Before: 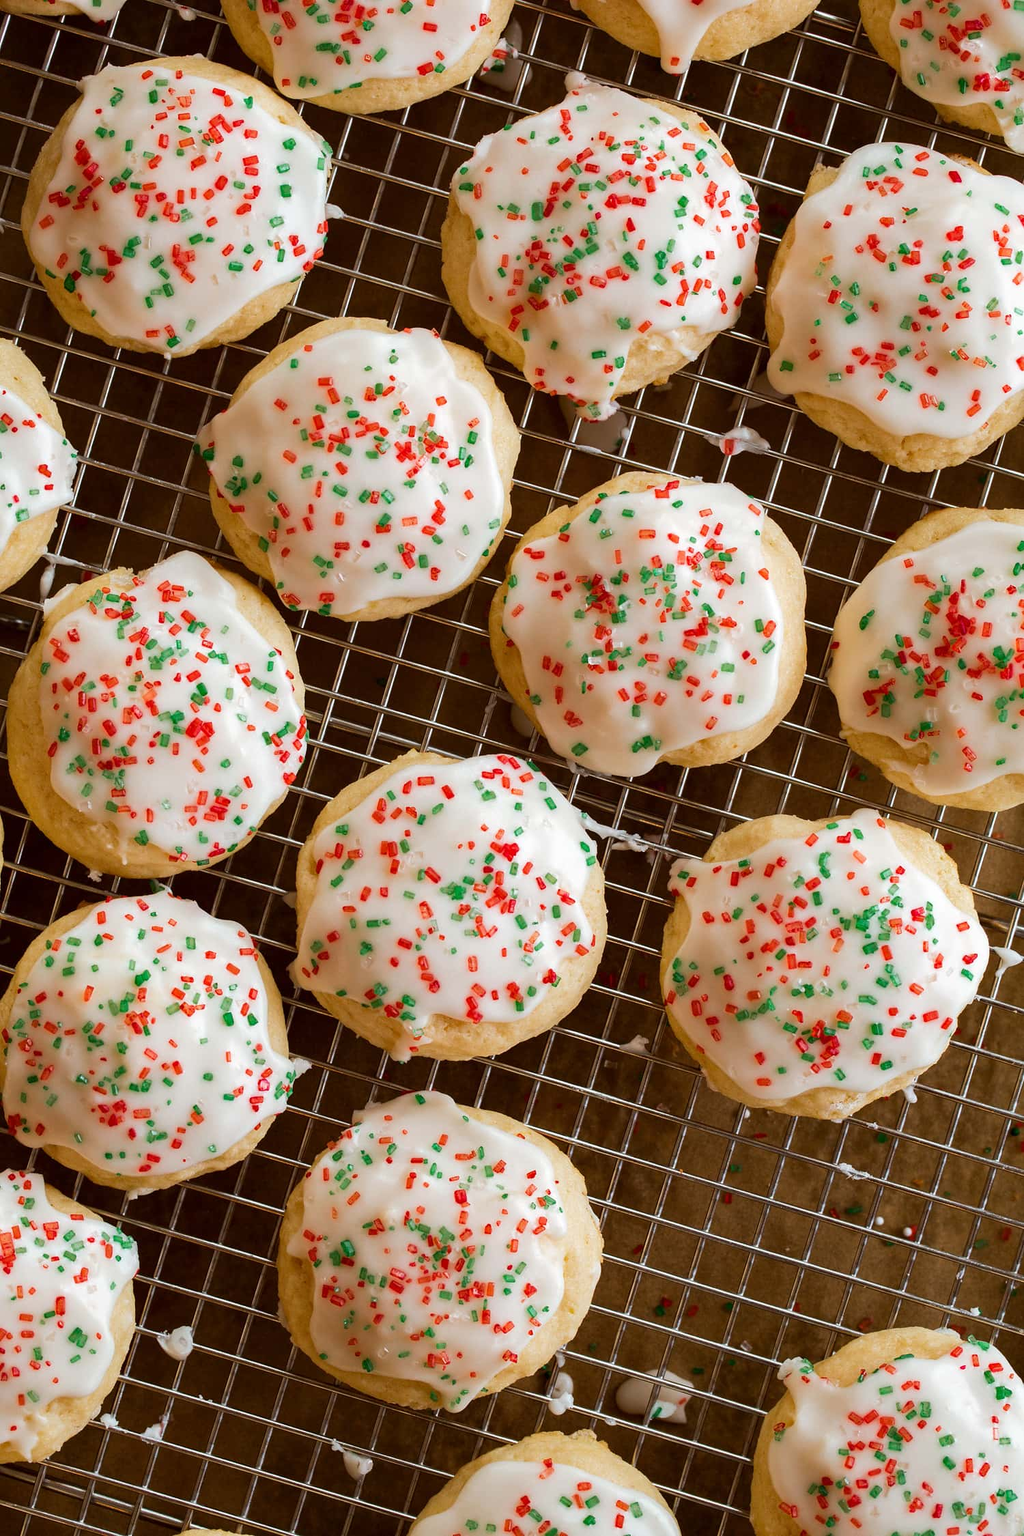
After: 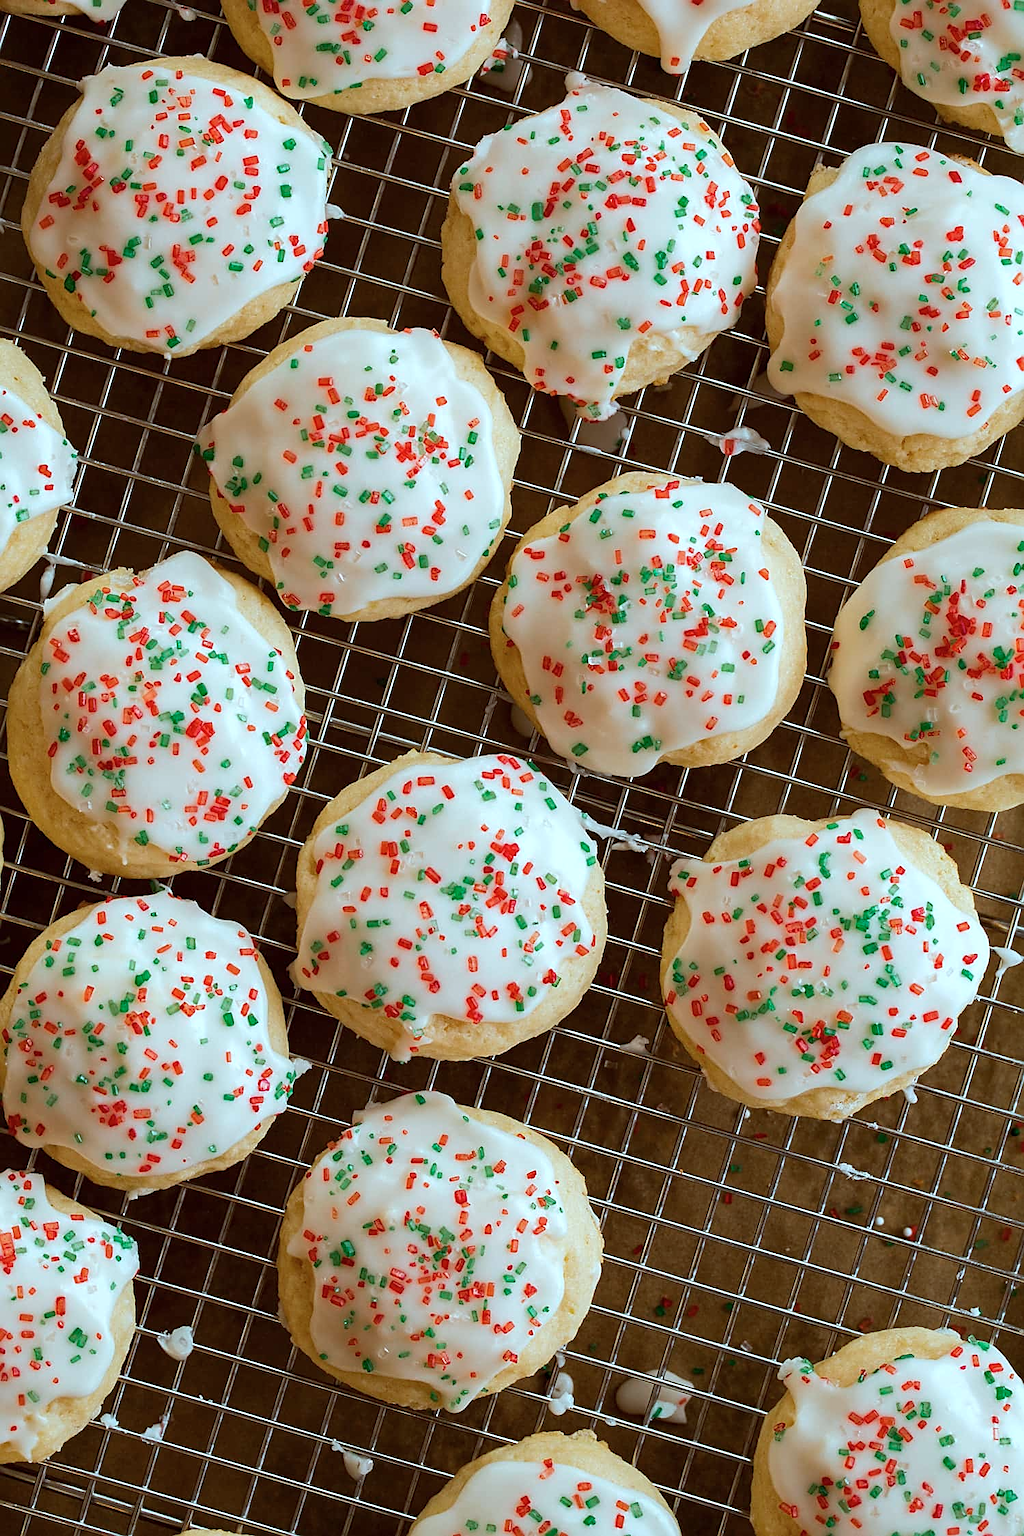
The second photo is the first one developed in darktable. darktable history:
color correction: highlights a* -10.04, highlights b* -10.37
sharpen: on, module defaults
